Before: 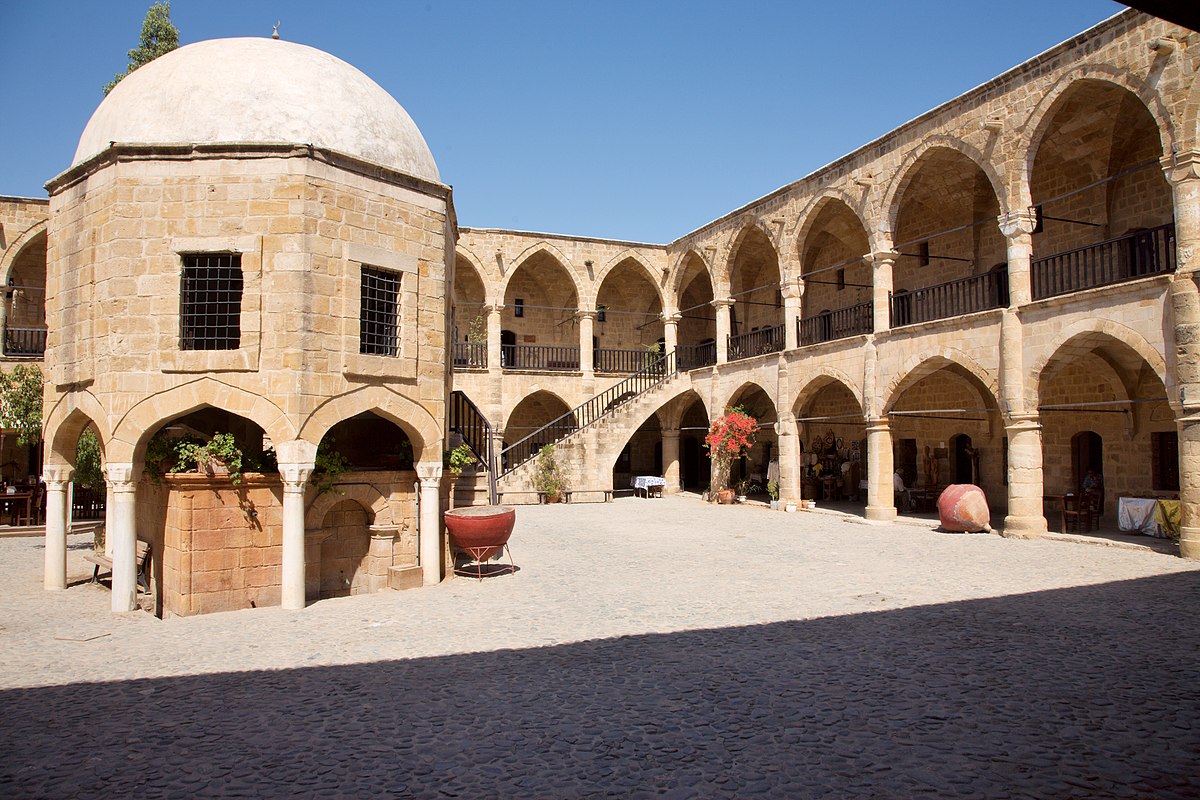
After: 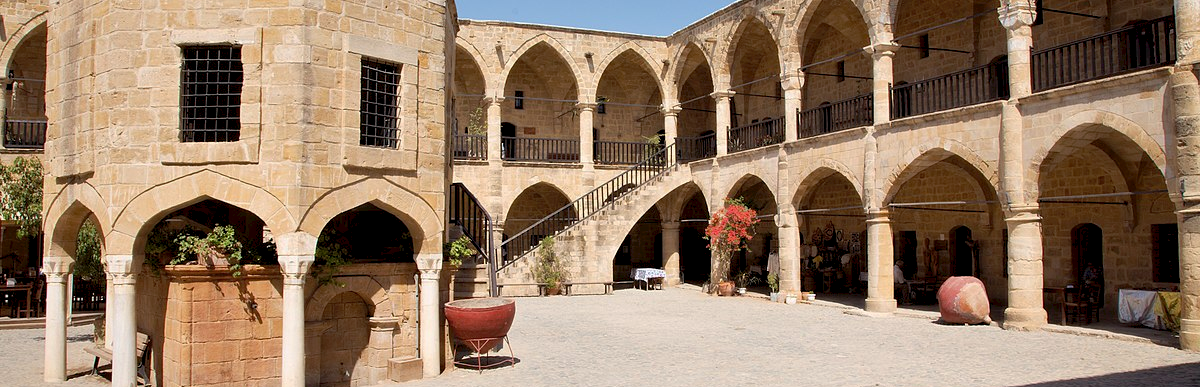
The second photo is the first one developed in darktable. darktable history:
tone curve: curves: ch0 [(0, 0) (0.003, 0.051) (0.011, 0.054) (0.025, 0.056) (0.044, 0.07) (0.069, 0.092) (0.1, 0.119) (0.136, 0.149) (0.177, 0.189) (0.224, 0.231) (0.277, 0.278) (0.335, 0.329) (0.399, 0.386) (0.468, 0.454) (0.543, 0.524) (0.623, 0.603) (0.709, 0.687) (0.801, 0.776) (0.898, 0.878) (1, 1)], preserve colors none
crop and rotate: top 26.056%, bottom 25.543%
exposure: black level correction 0.007, compensate highlight preservation false
